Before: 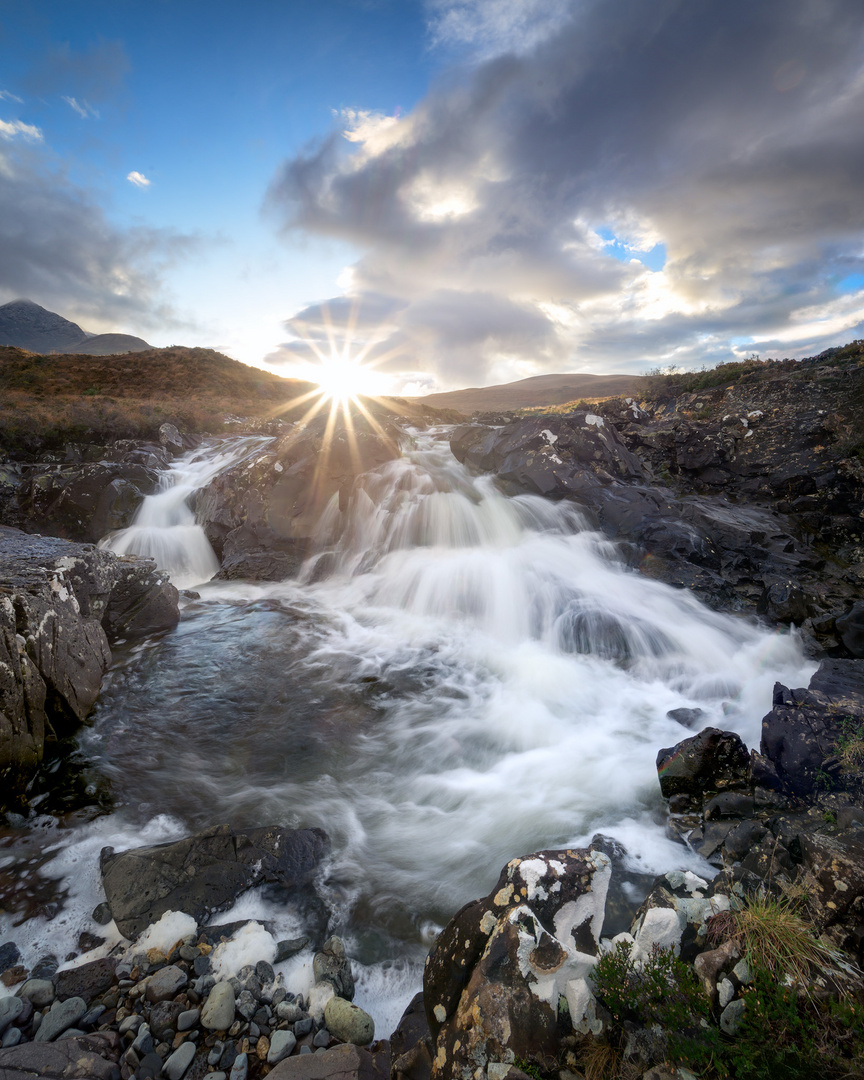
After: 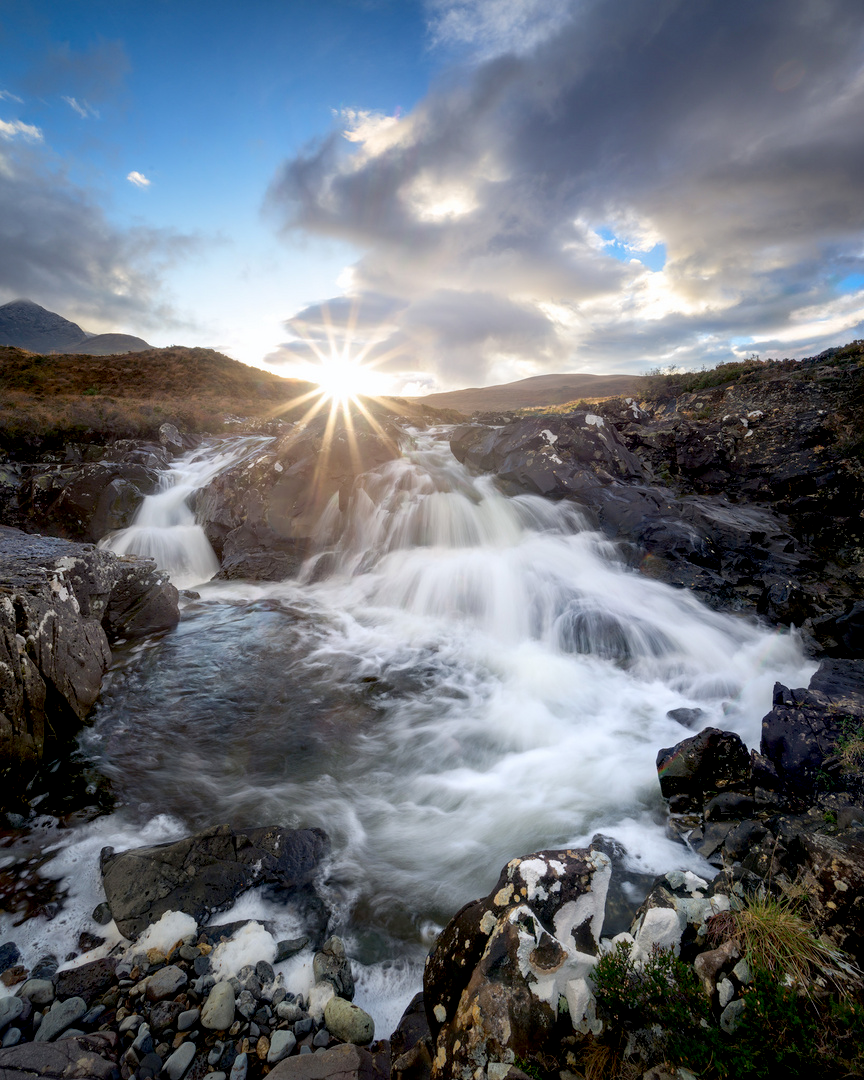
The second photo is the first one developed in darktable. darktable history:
exposure: black level correction 0.01, compensate highlight preservation false
